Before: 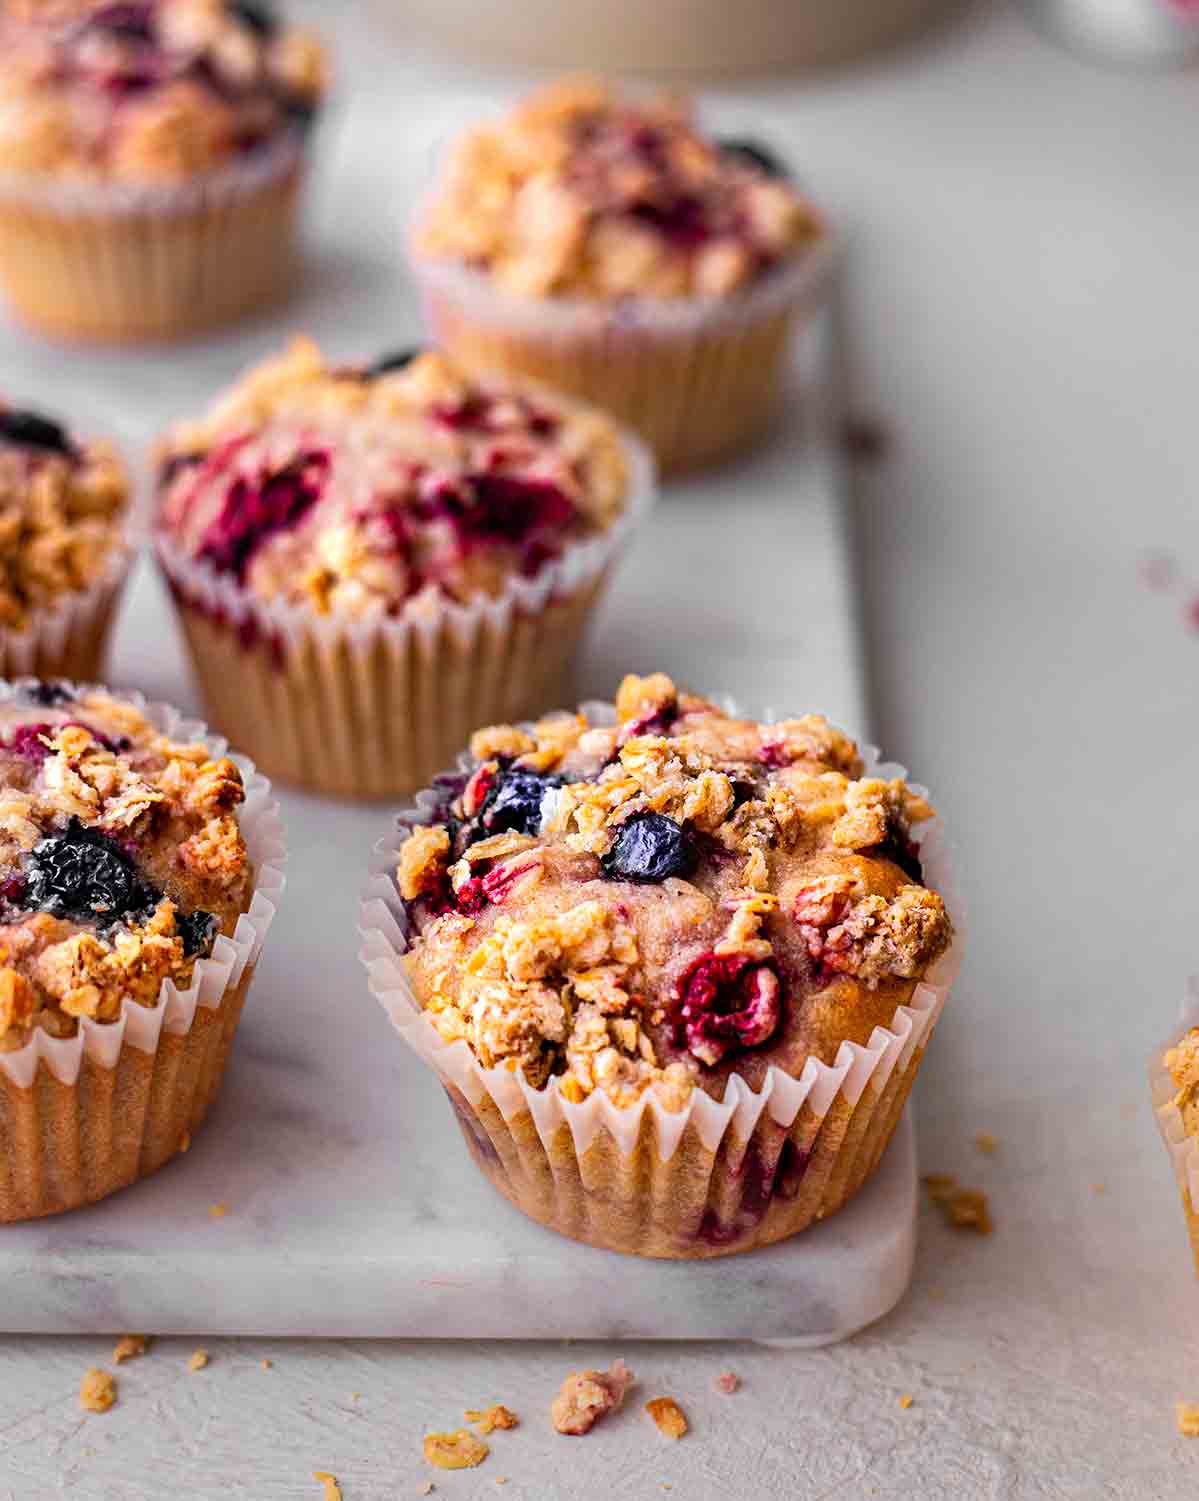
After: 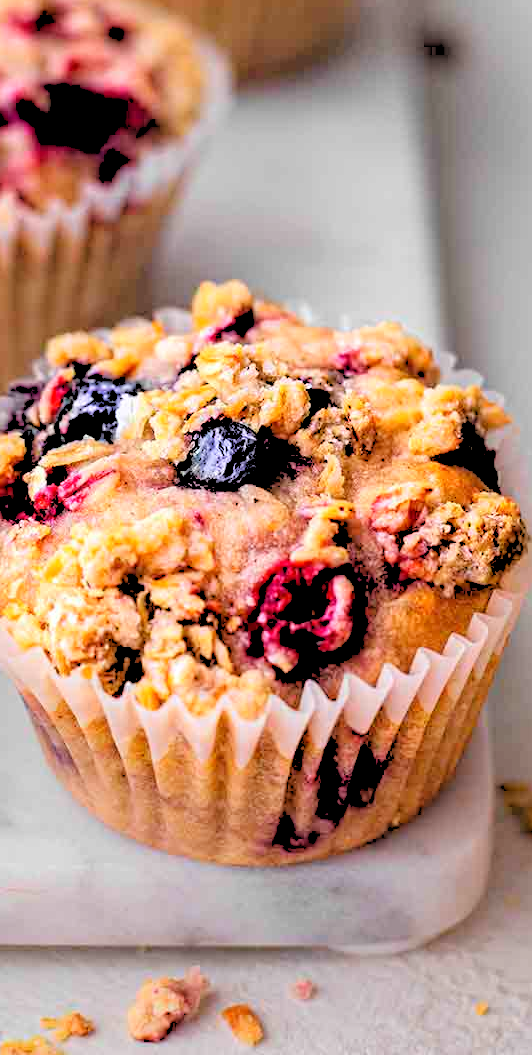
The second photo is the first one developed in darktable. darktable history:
crop: left 35.432%, top 26.233%, right 20.145%, bottom 3.432%
rgb levels: levels [[0.027, 0.429, 0.996], [0, 0.5, 1], [0, 0.5, 1]]
